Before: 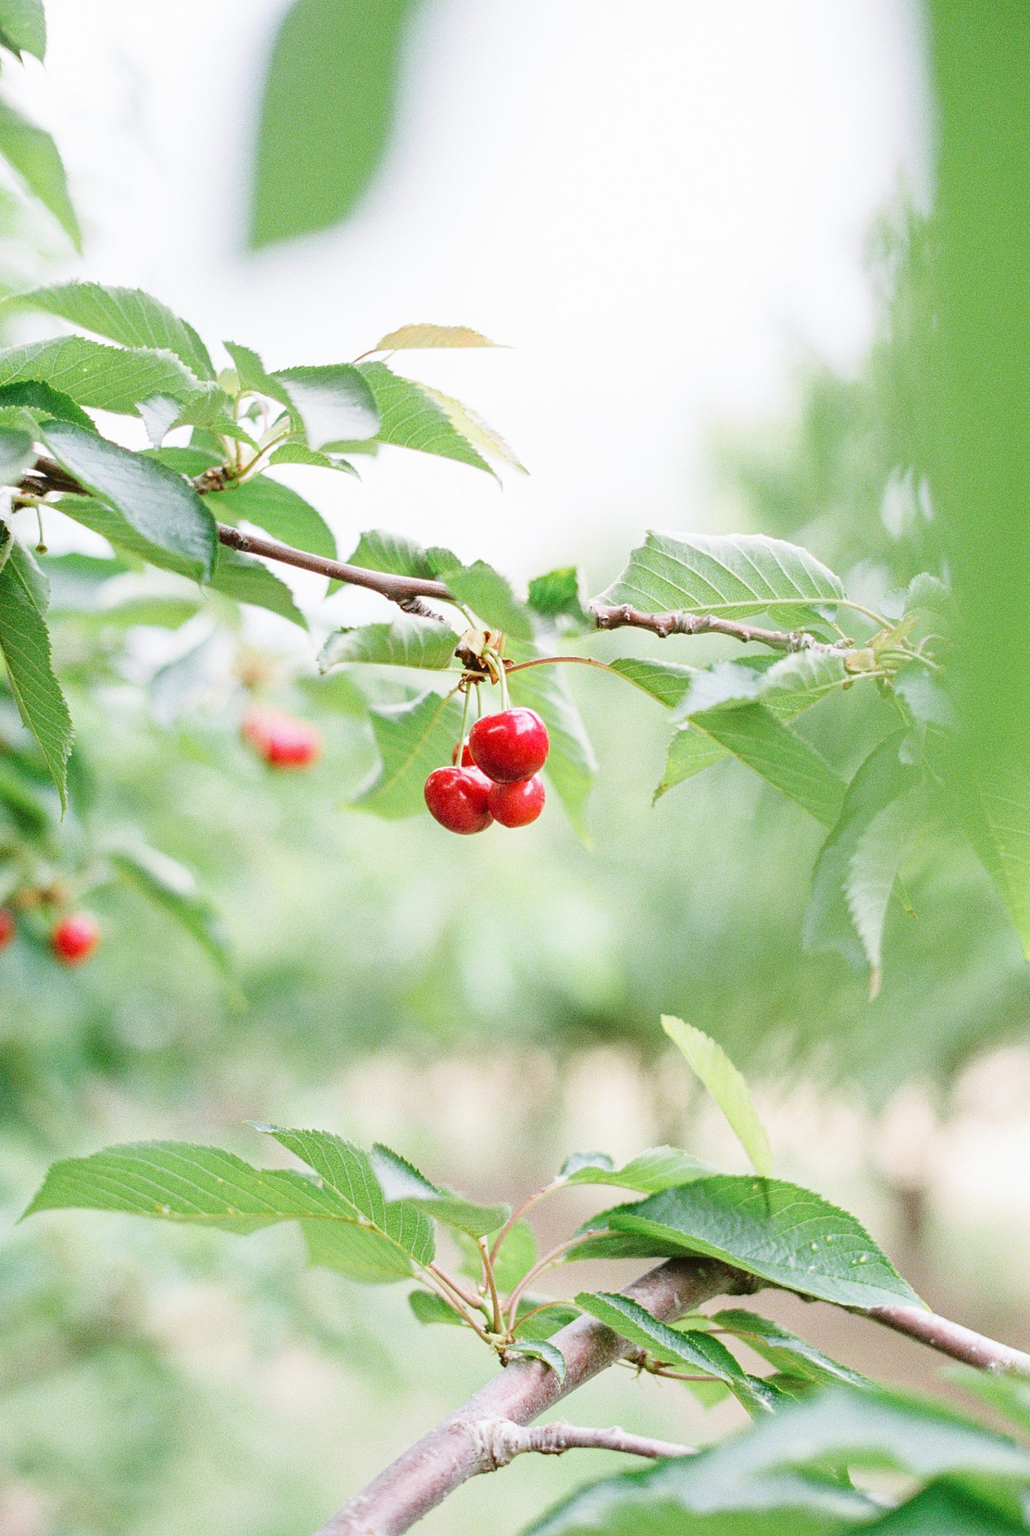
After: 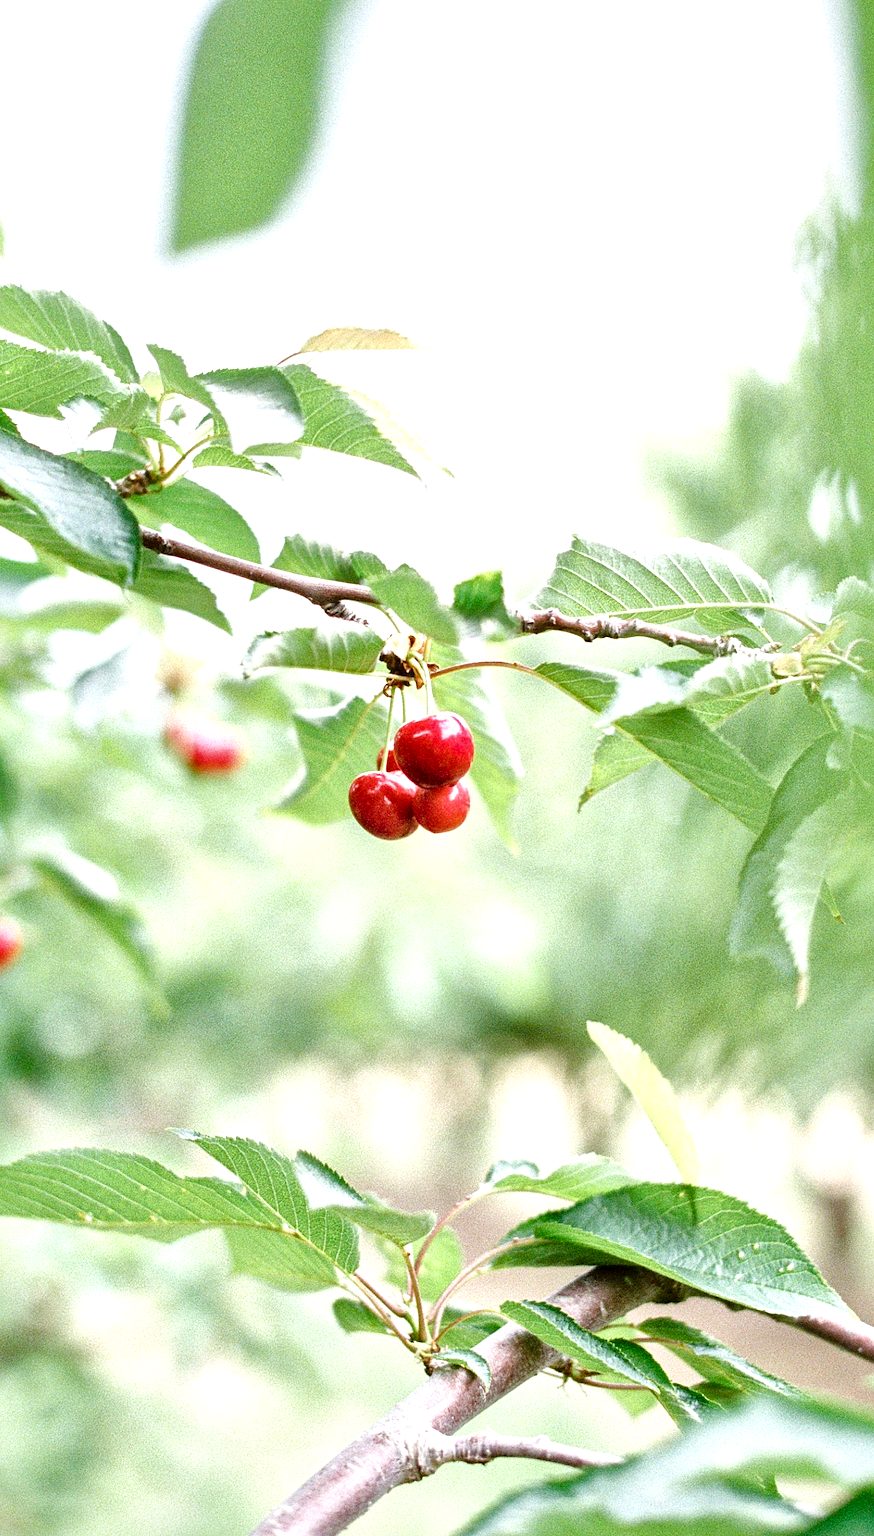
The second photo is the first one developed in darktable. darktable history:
color balance rgb: shadows lift › luminance -20%, power › hue 72.24°, highlights gain › luminance 15%, global offset › hue 171.6°, perceptual saturation grading › highlights -15%, perceptual saturation grading › shadows 25%, global vibrance 30%, contrast 10%
crop: left 7.598%, right 7.873%
local contrast: mode bilateral grid, contrast 20, coarseness 50, detail 171%, midtone range 0.2
contrast brightness saturation: saturation -0.05
